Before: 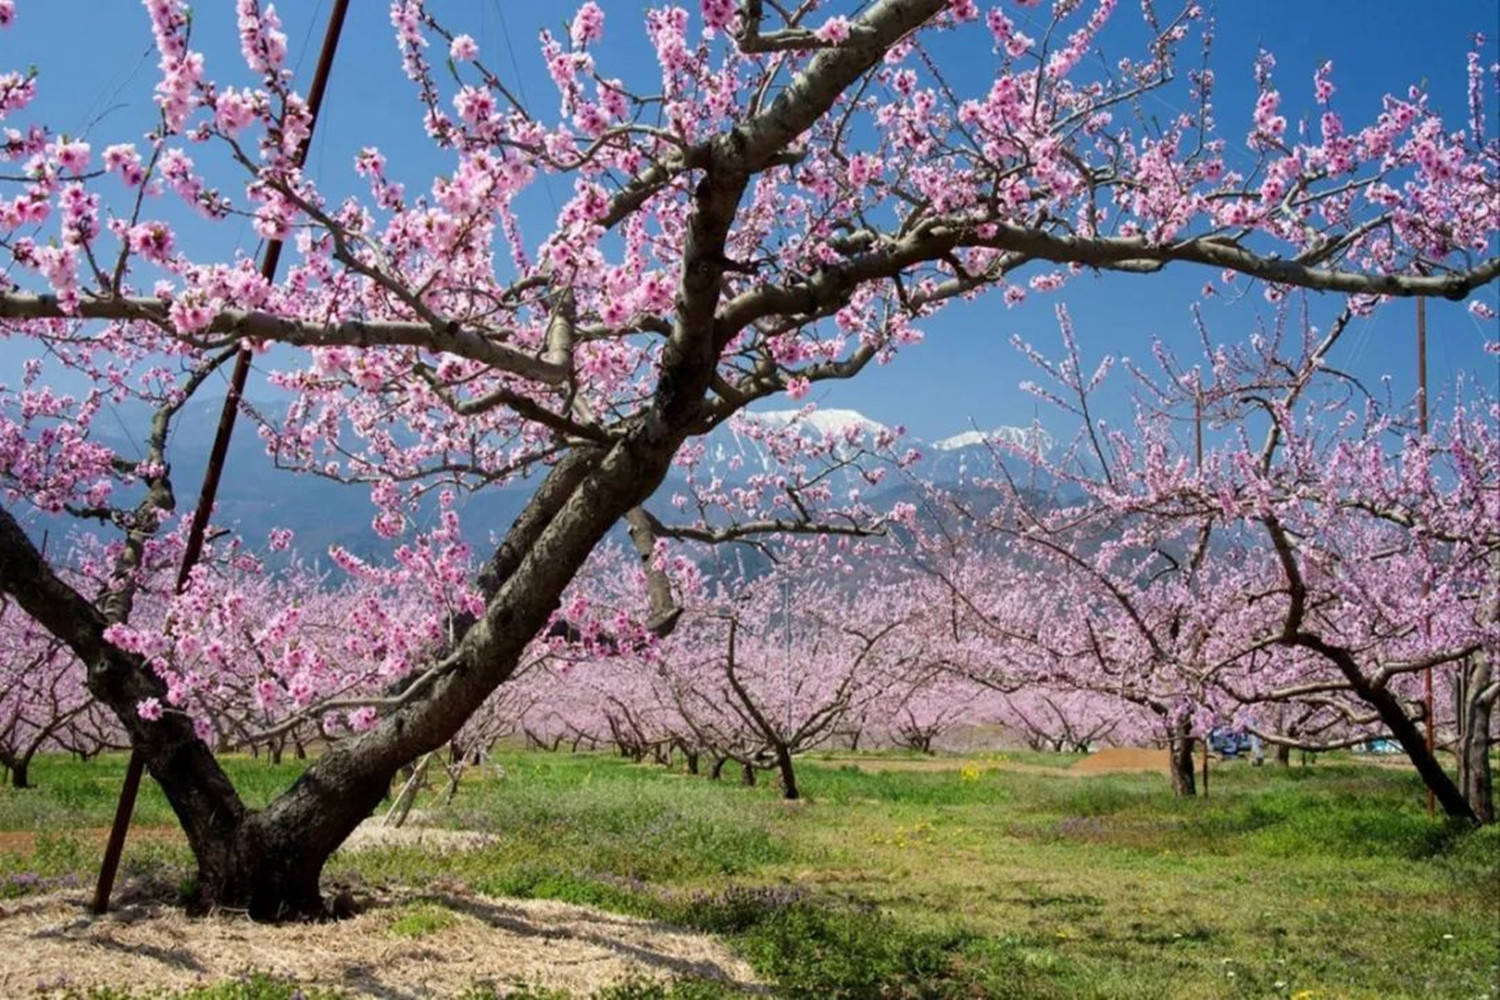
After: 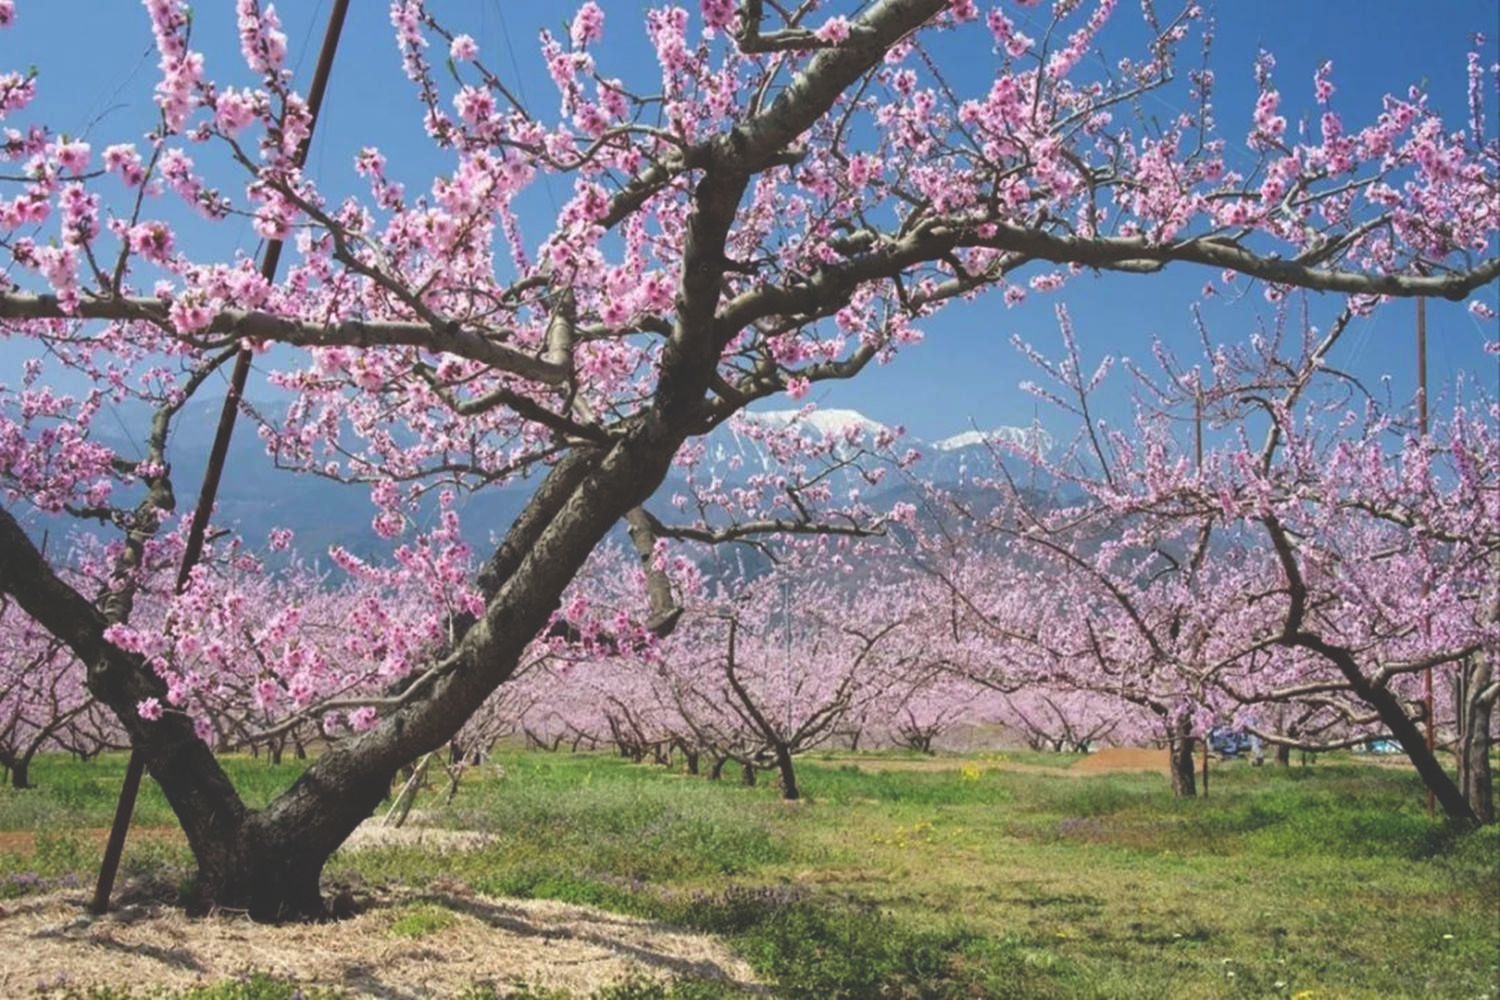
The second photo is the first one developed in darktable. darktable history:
exposure: black level correction -0.031, compensate highlight preservation false
